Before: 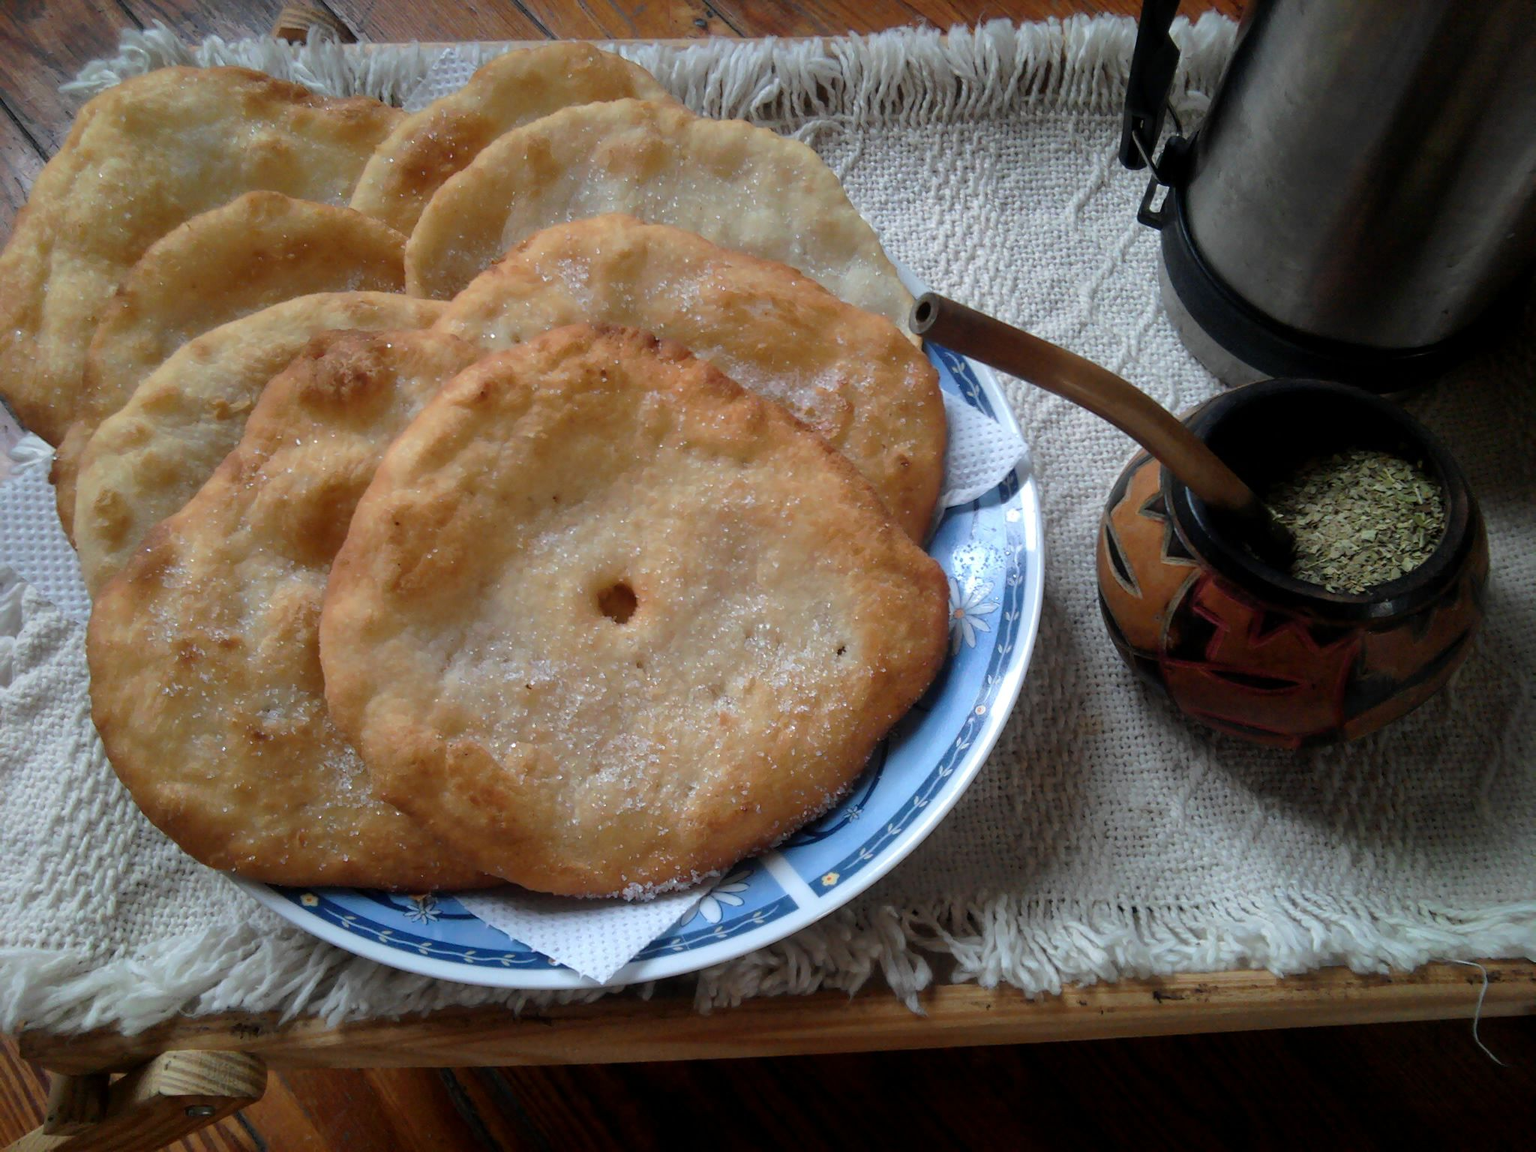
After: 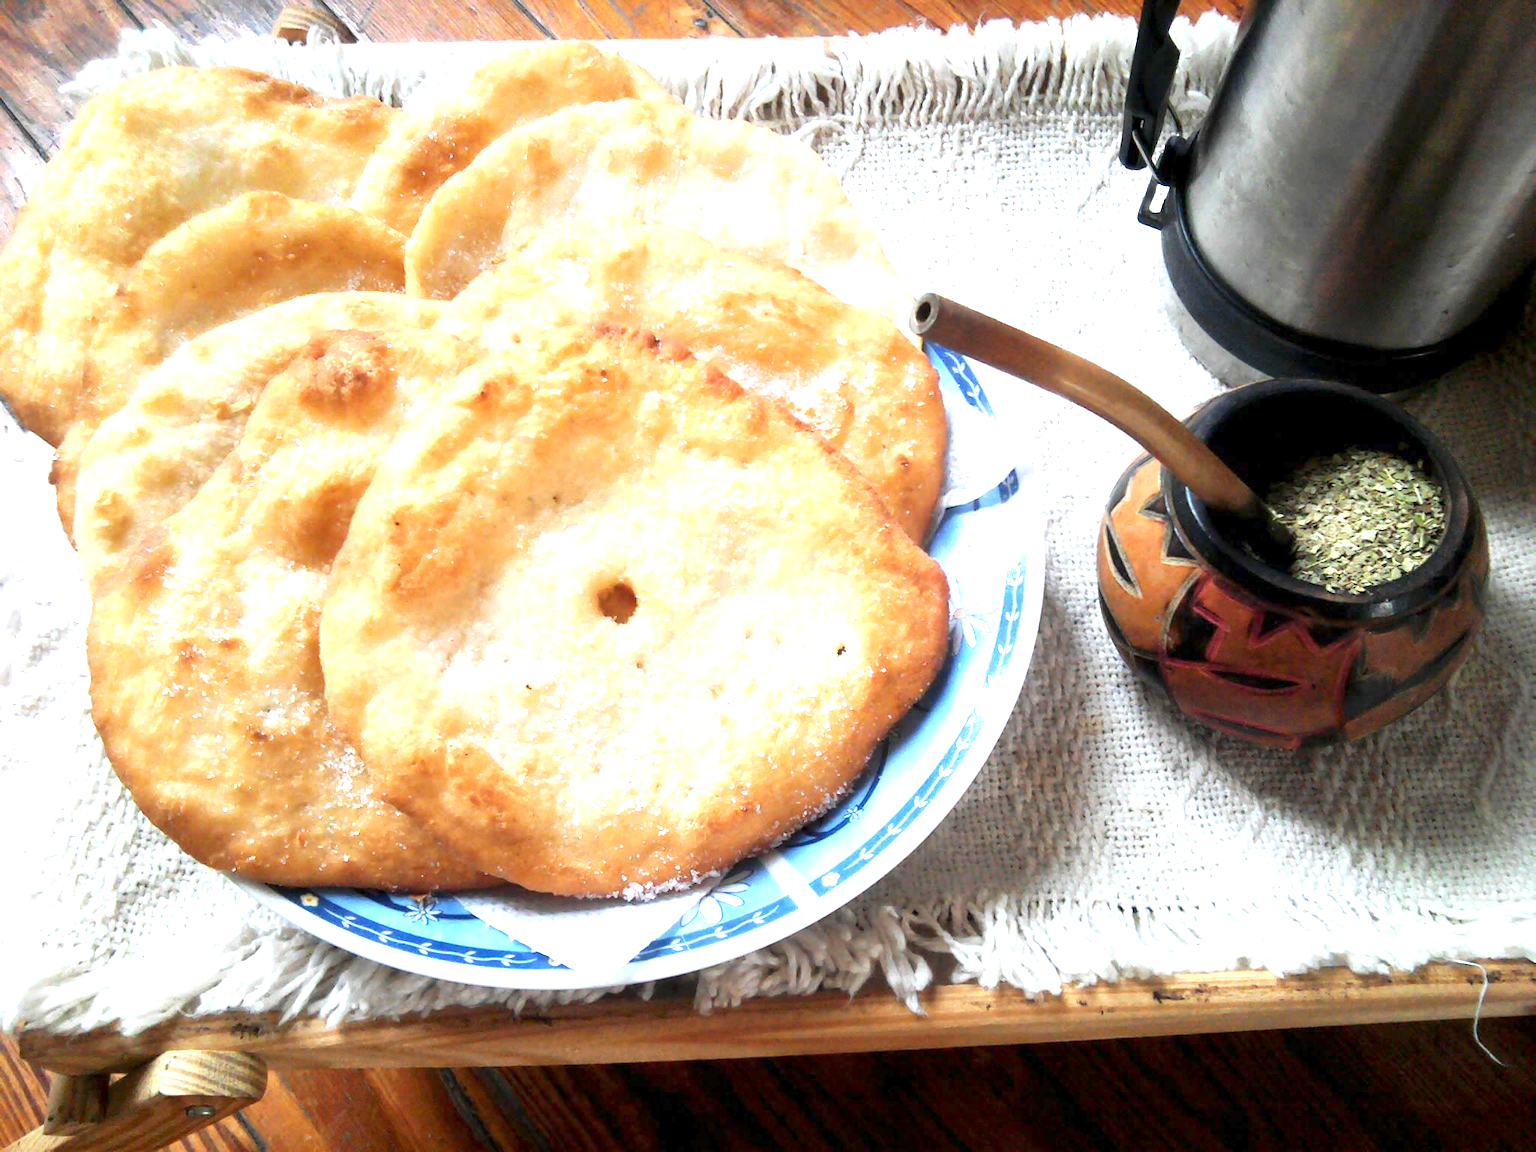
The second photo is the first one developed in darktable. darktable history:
tone equalizer: on, module defaults
exposure: exposure 2.25 EV, compensate highlight preservation false
